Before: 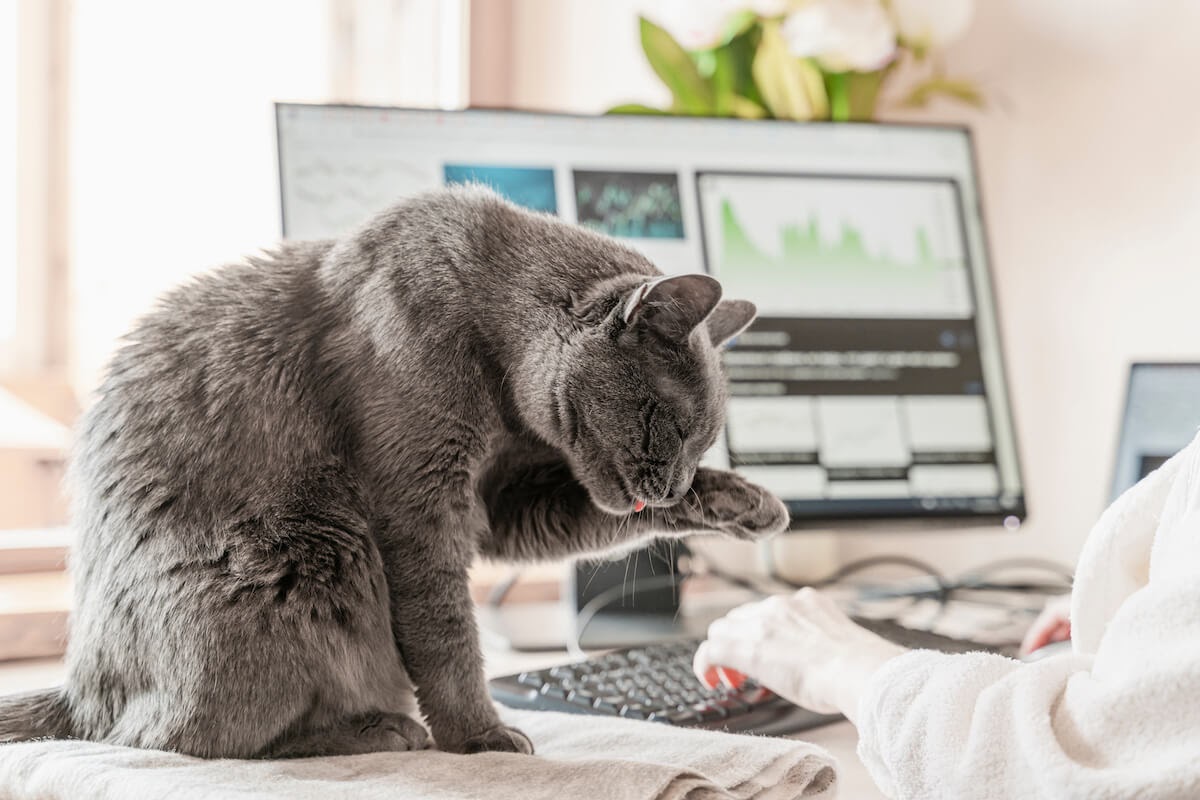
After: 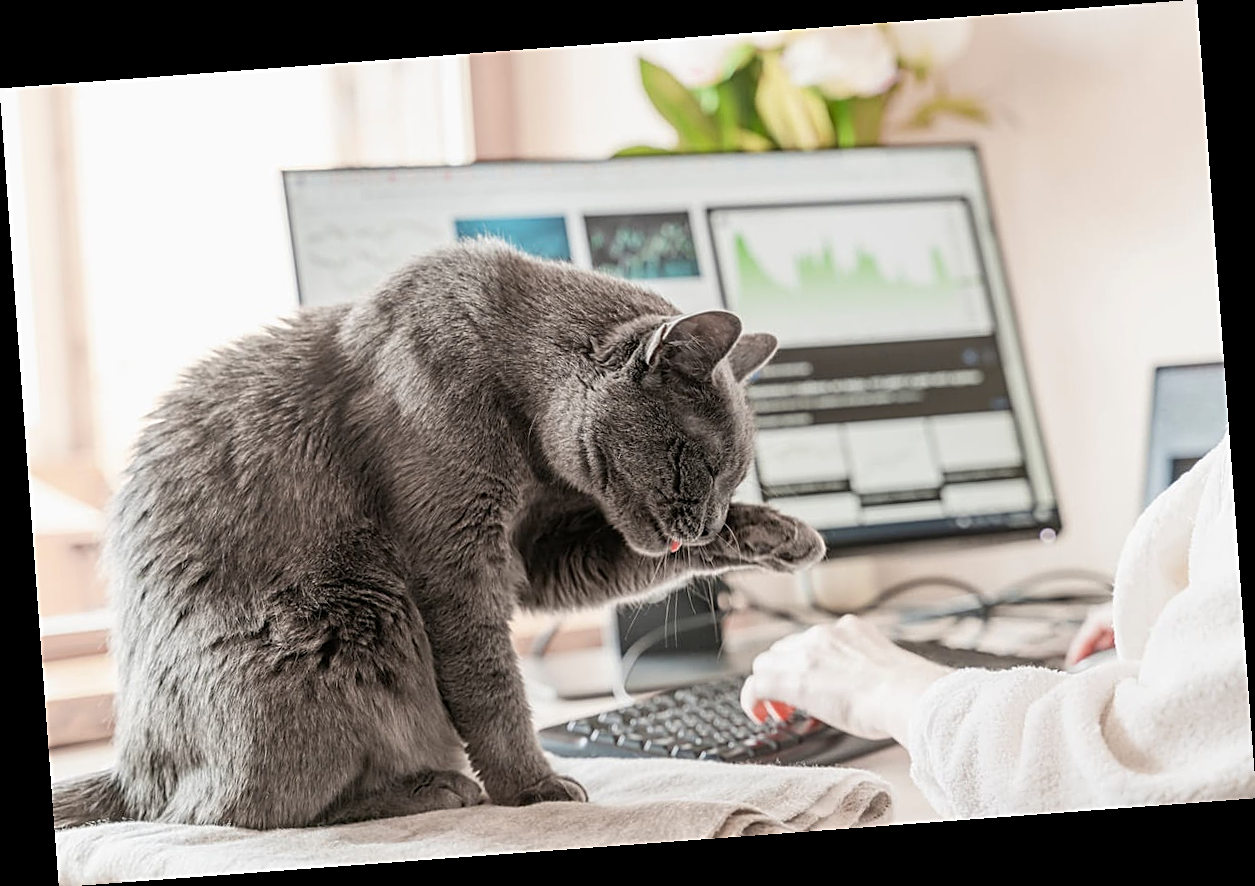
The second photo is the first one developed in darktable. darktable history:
rotate and perspective: rotation -4.25°, automatic cropping off
sharpen: on, module defaults
